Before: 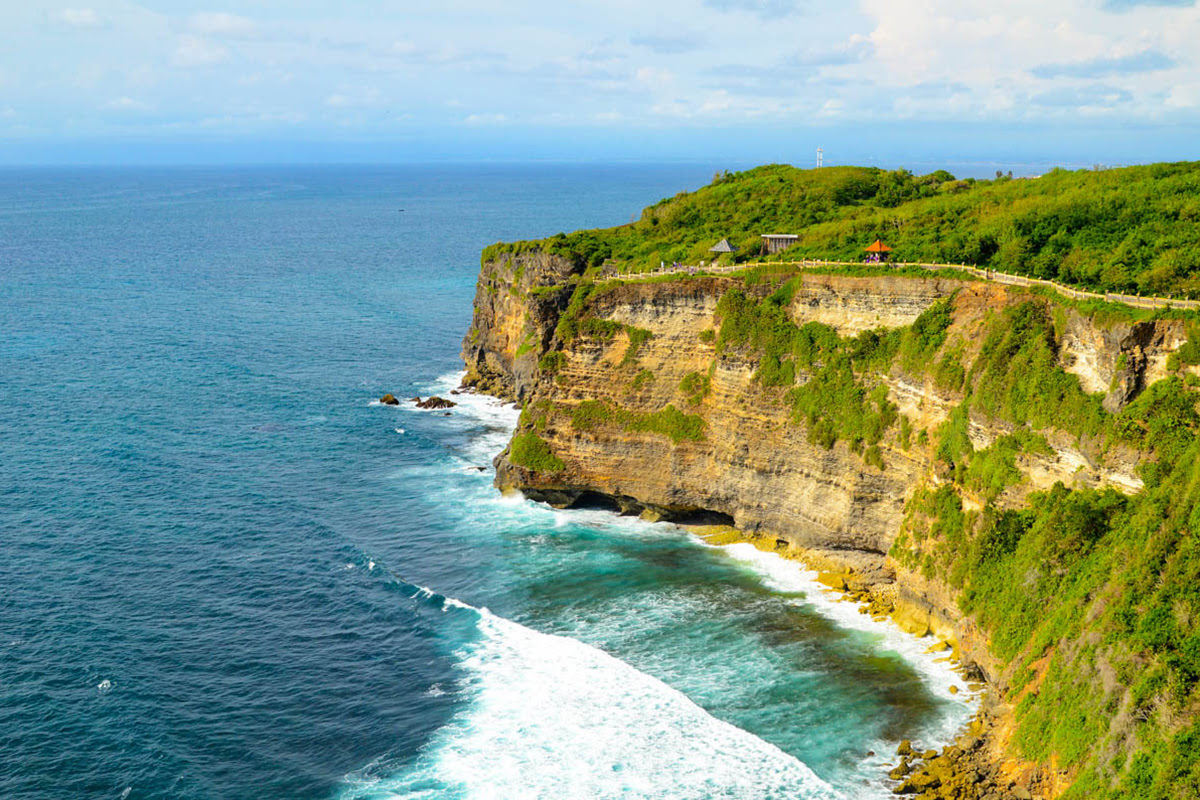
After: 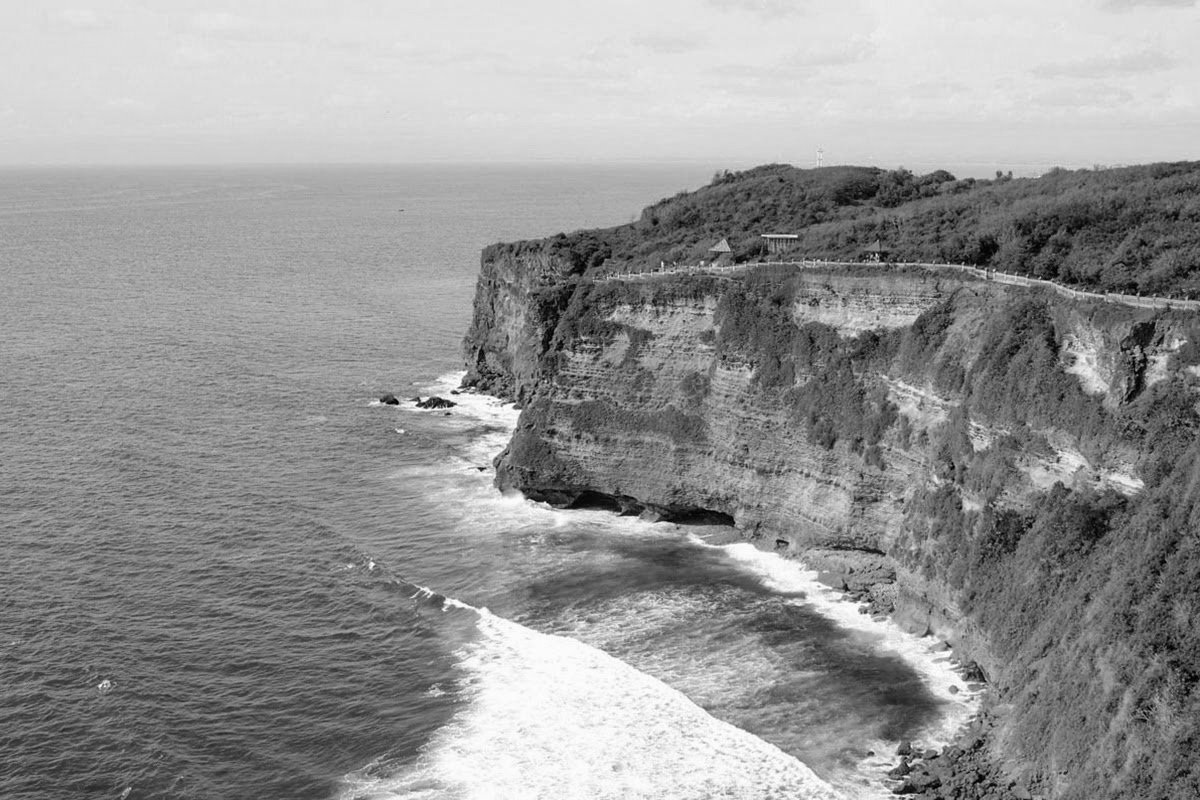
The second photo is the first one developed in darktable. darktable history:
color calibration: output gray [0.246, 0.254, 0.501, 0], illuminant as shot in camera, x 0.358, y 0.373, temperature 4628.91 K
